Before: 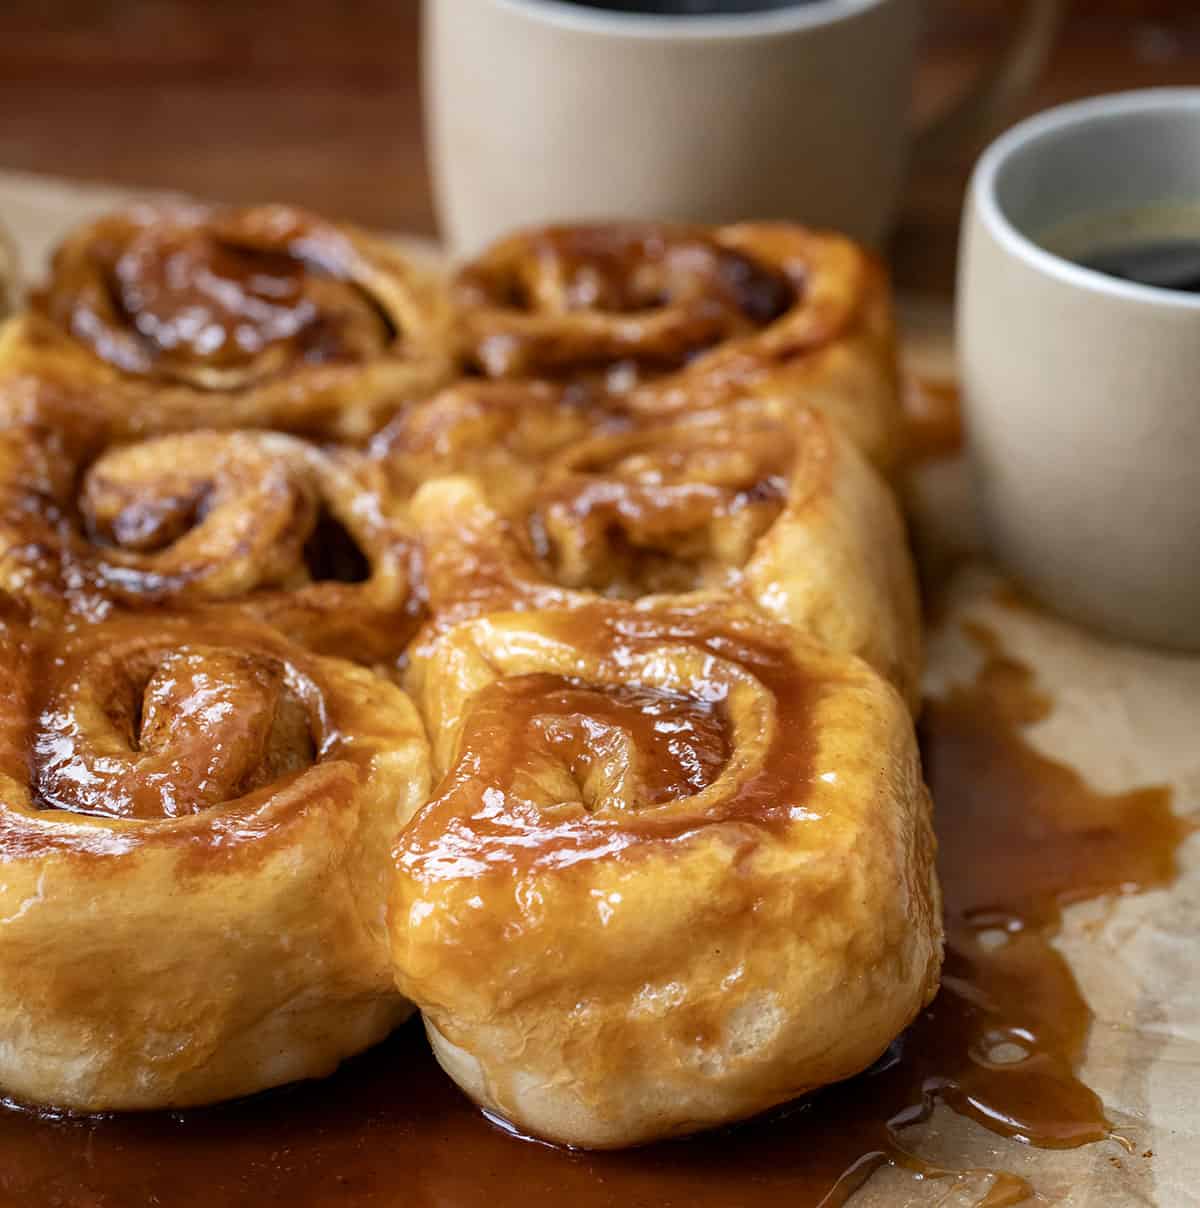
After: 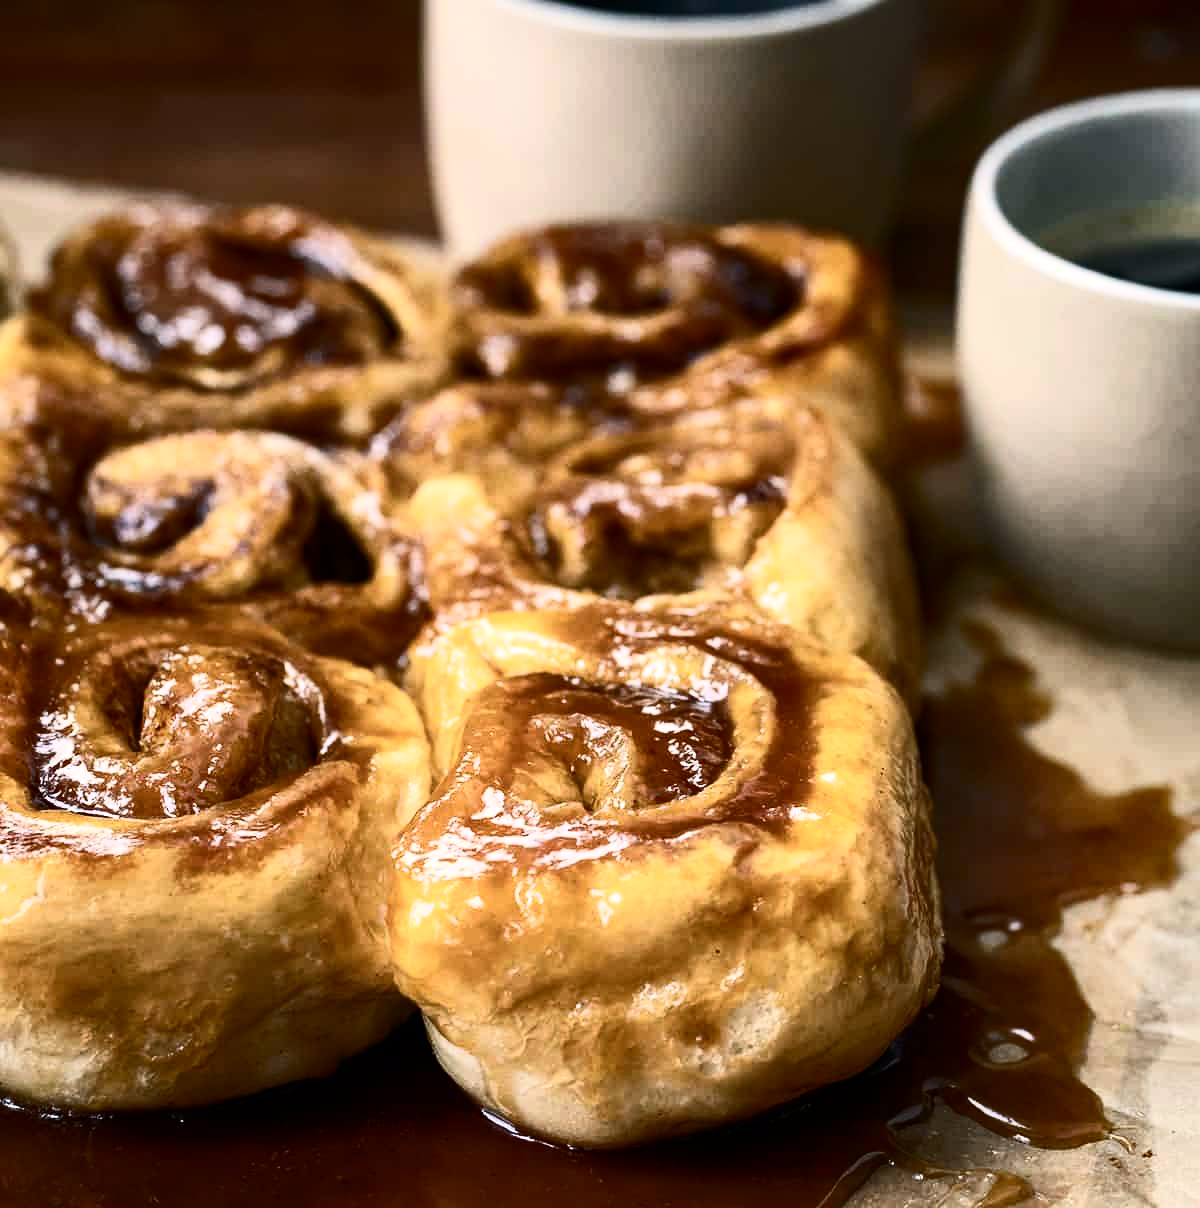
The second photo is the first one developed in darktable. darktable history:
contrast brightness saturation: contrast 0.389, brightness 0.096
color balance rgb: power › luminance -7.724%, power › chroma 1.123%, power › hue 217.07°, highlights gain › chroma 2.842%, highlights gain › hue 61.78°, perceptual saturation grading › global saturation 1.7%, perceptual saturation grading › highlights -1.047%, perceptual saturation grading › mid-tones 3.291%, perceptual saturation grading › shadows 8.185%, perceptual brilliance grading › highlights 4.749%, perceptual brilliance grading › shadows -9.166%
